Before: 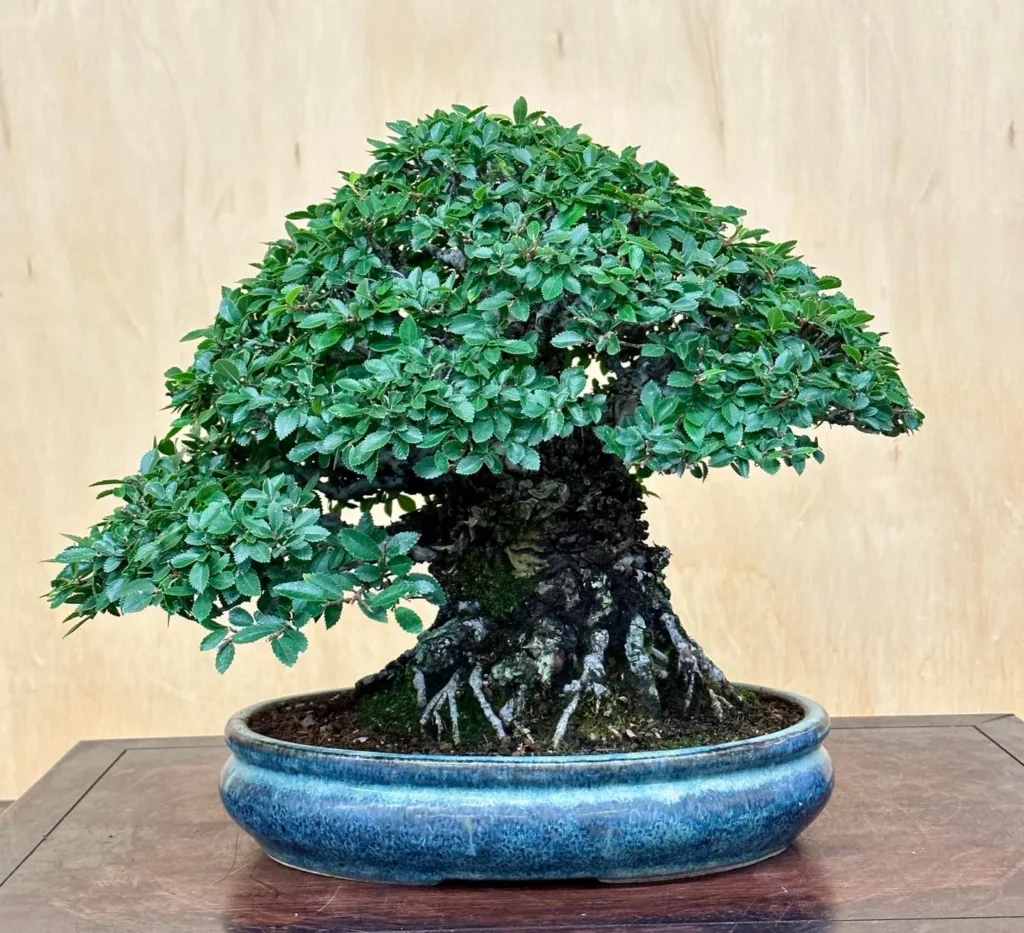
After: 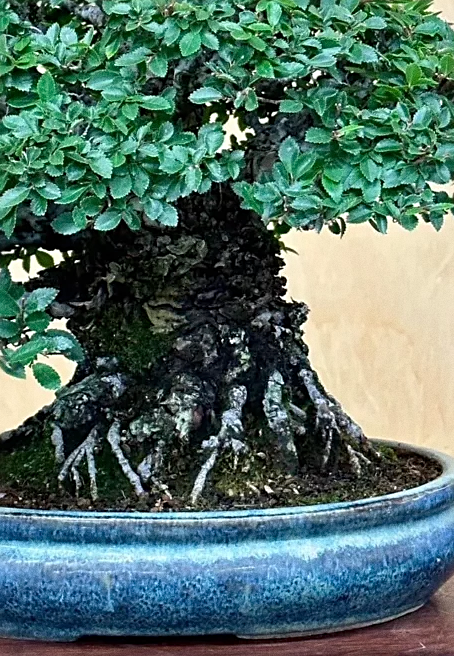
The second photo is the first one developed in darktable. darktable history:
crop: left 35.432%, top 26.233%, right 20.145%, bottom 3.432%
sharpen: on, module defaults
grain: coarseness 3.21 ISO
